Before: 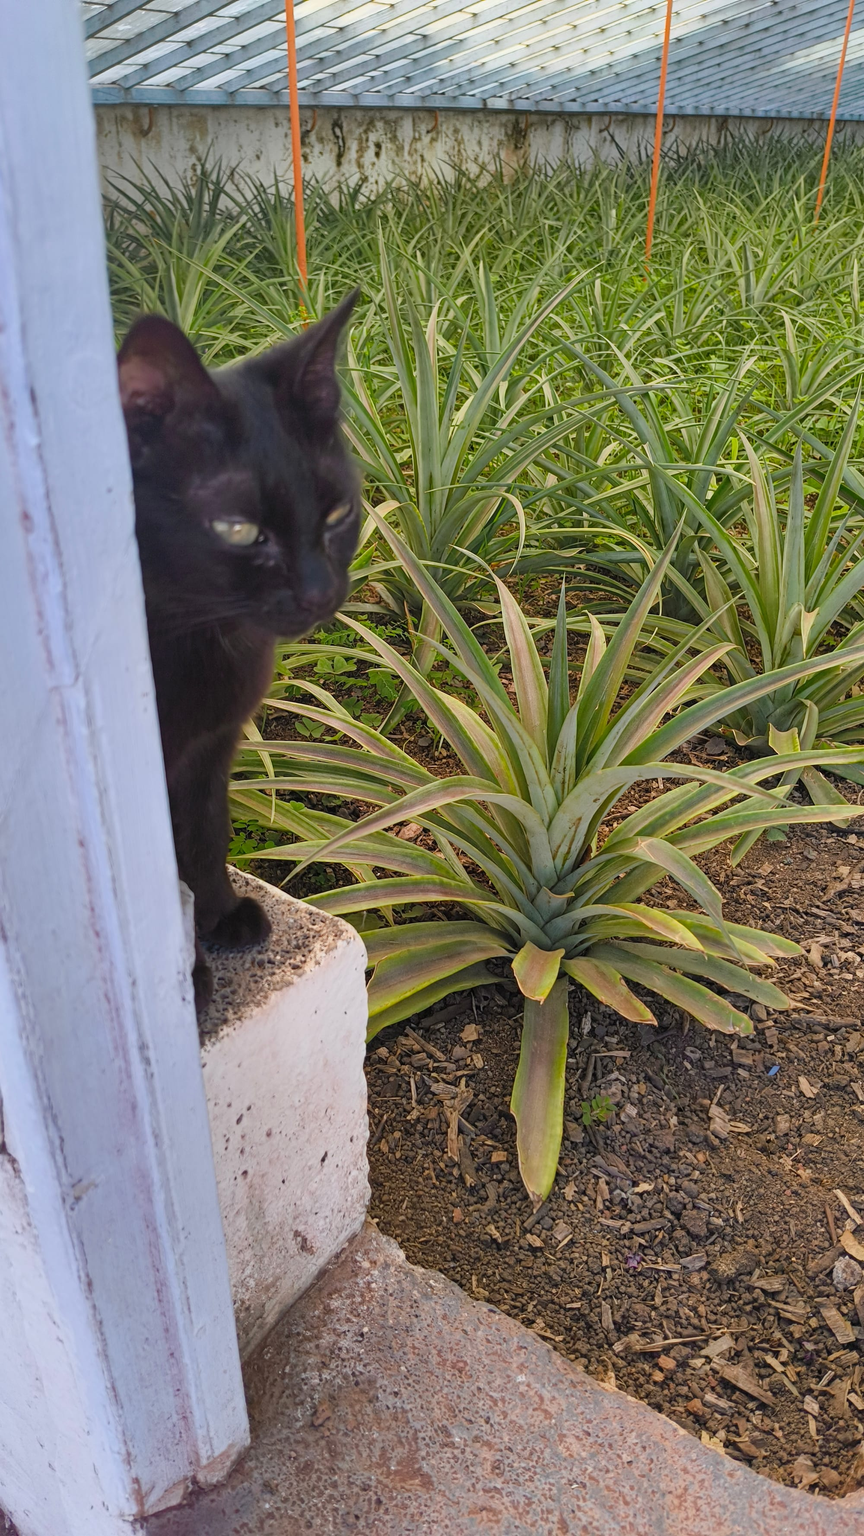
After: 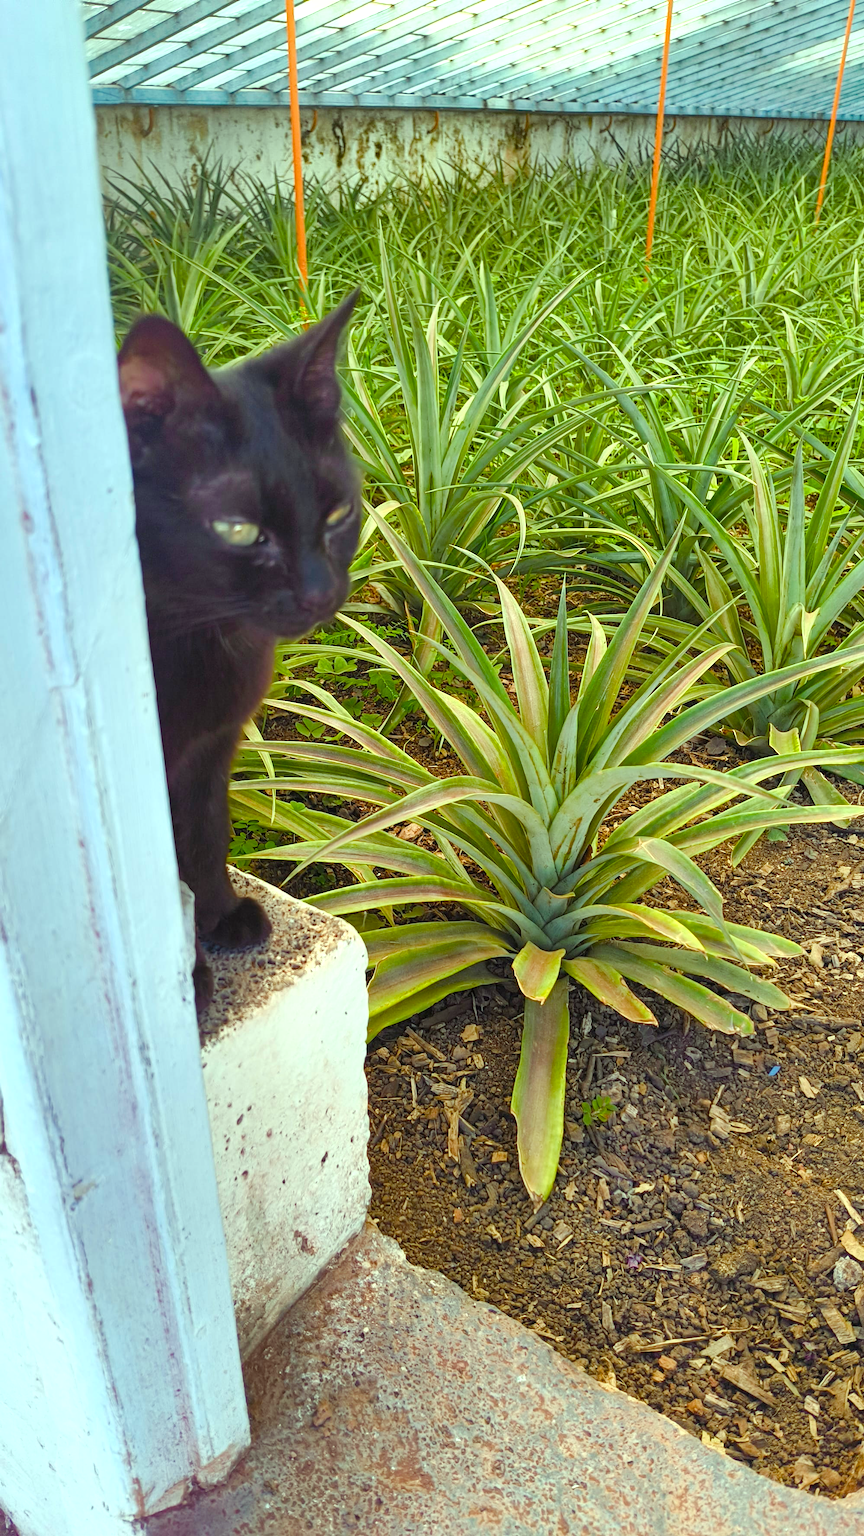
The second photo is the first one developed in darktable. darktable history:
contrast brightness saturation: saturation -0.047
color balance rgb: highlights gain › luminance 15.668%, highlights gain › chroma 7.07%, highlights gain › hue 127.46°, perceptual saturation grading › global saturation 23.962%, perceptual saturation grading › highlights -24.019%, perceptual saturation grading › mid-tones 23.898%, perceptual saturation grading › shadows 41.083%, global vibrance 10.047%
exposure: exposure 0.493 EV, compensate highlight preservation false
